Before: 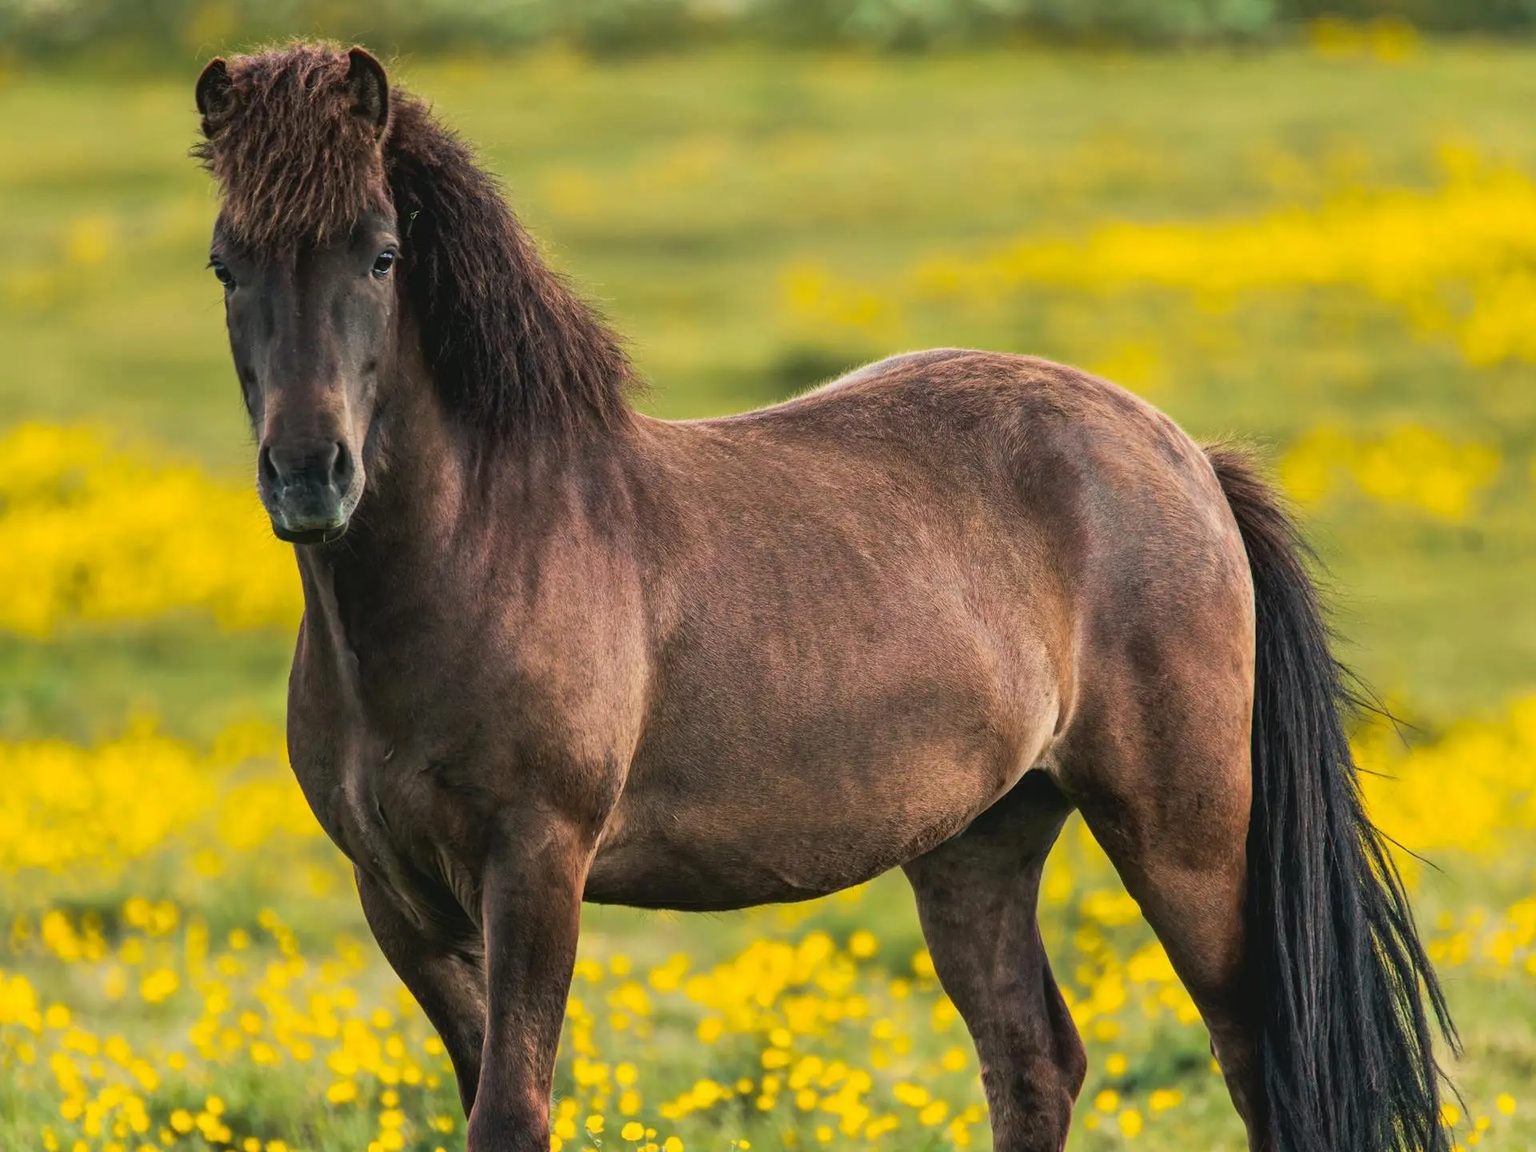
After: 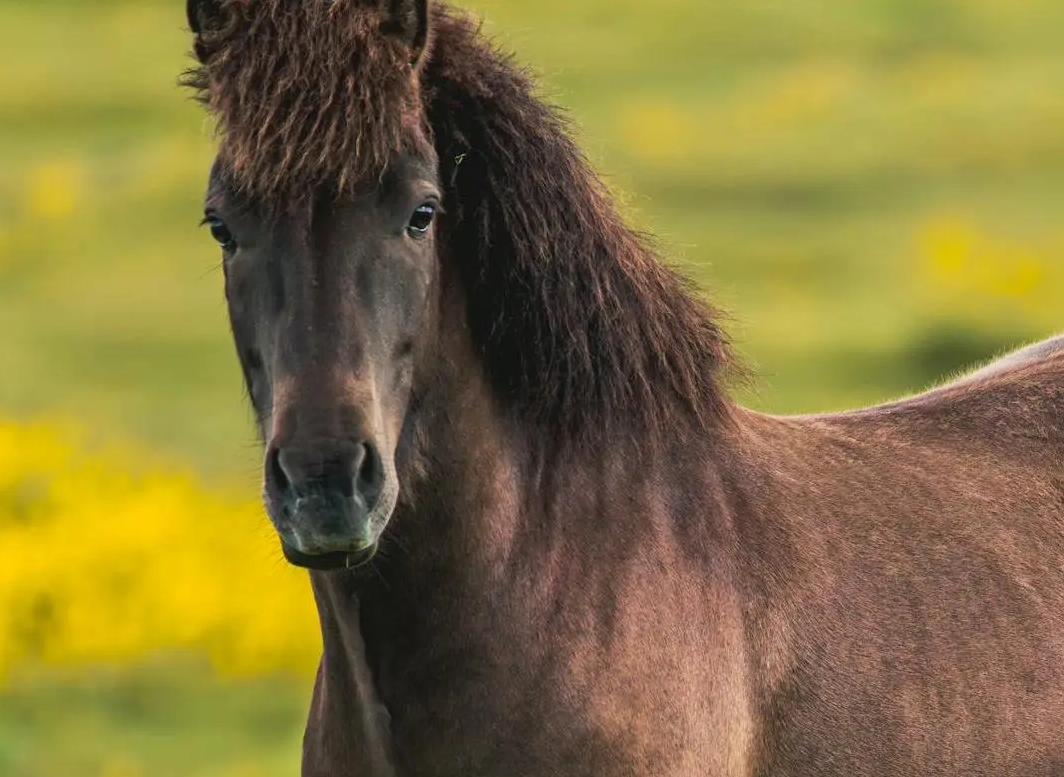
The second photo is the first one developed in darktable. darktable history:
crop and rotate: left 3.042%, top 7.705%, right 41.516%, bottom 38.274%
